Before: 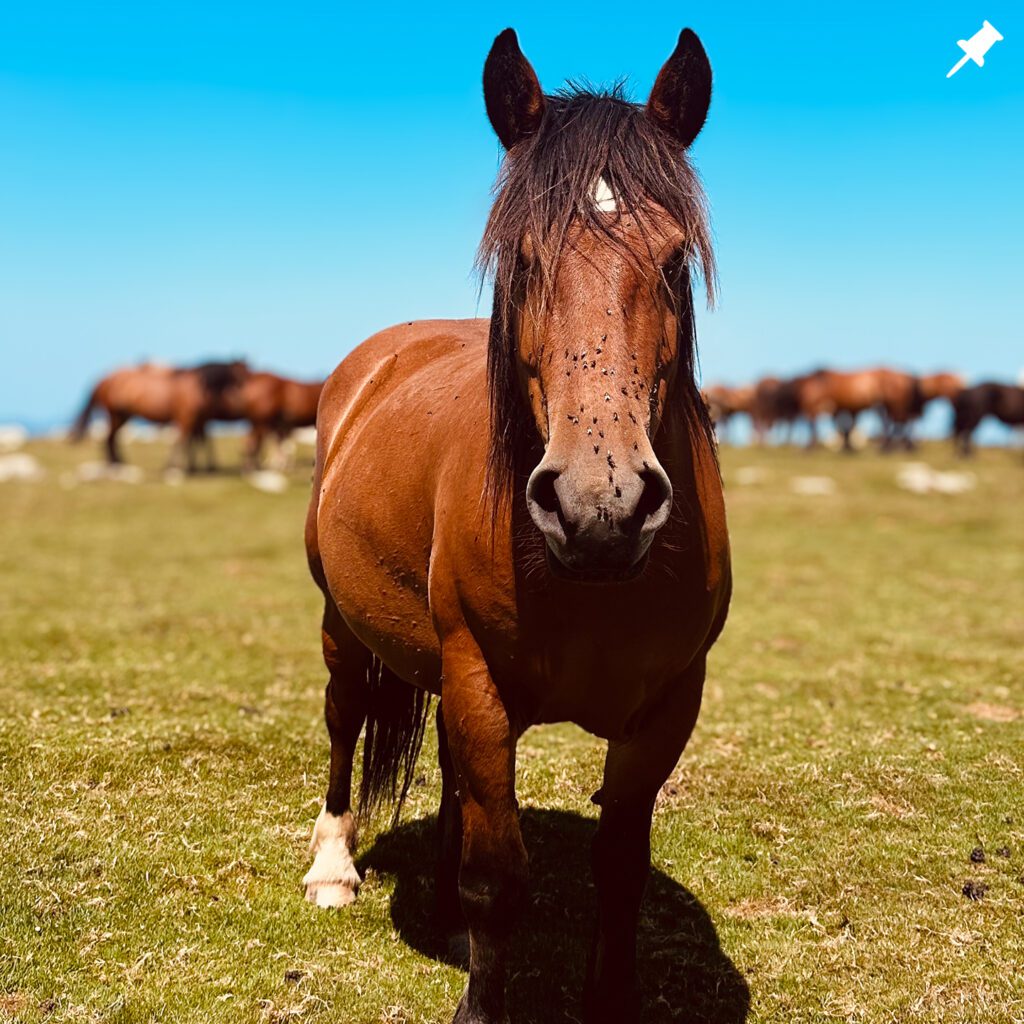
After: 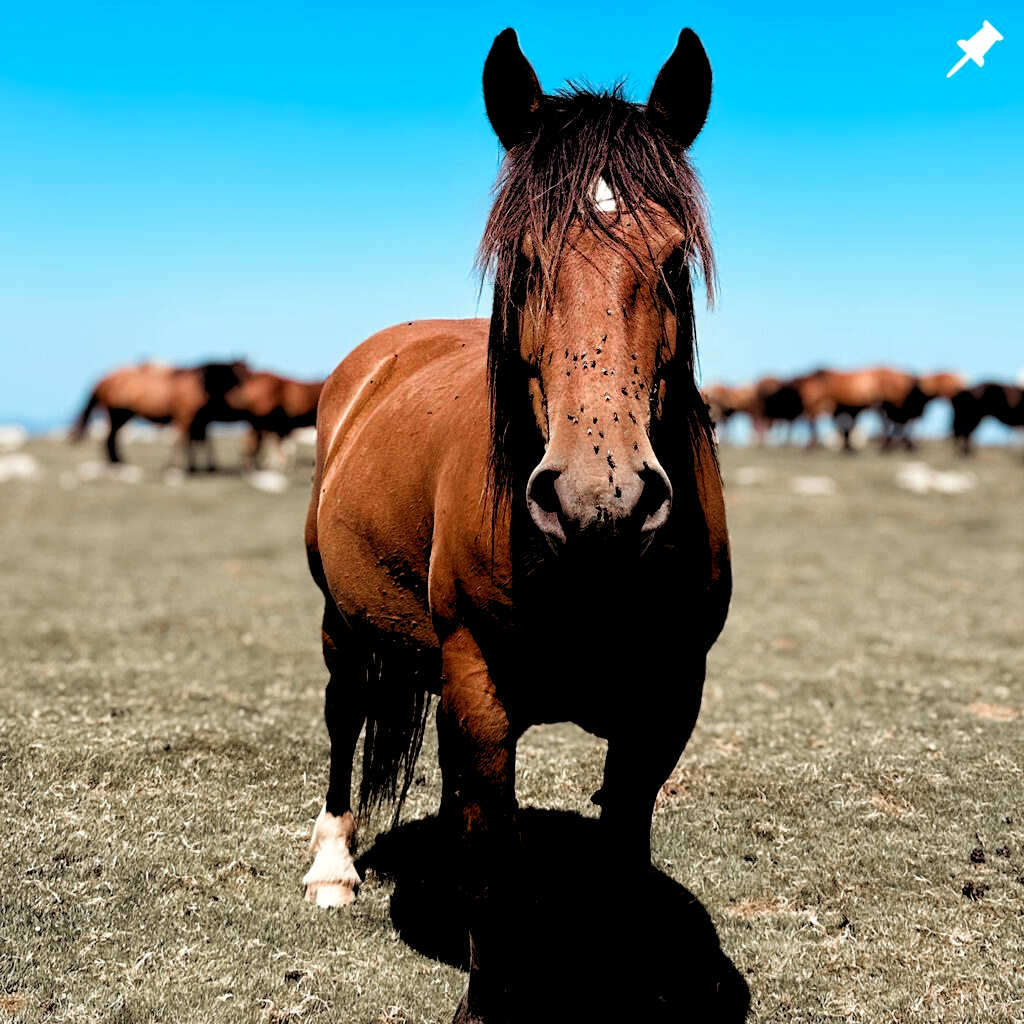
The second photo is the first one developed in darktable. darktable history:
color zones: curves: ch1 [(0, 0.708) (0.088, 0.648) (0.245, 0.187) (0.429, 0.326) (0.571, 0.498) (0.714, 0.5) (0.857, 0.5) (1, 0.708)]
tone equalizer: on, module defaults
rgb levels: levels [[0.034, 0.472, 0.904], [0, 0.5, 1], [0, 0.5, 1]]
